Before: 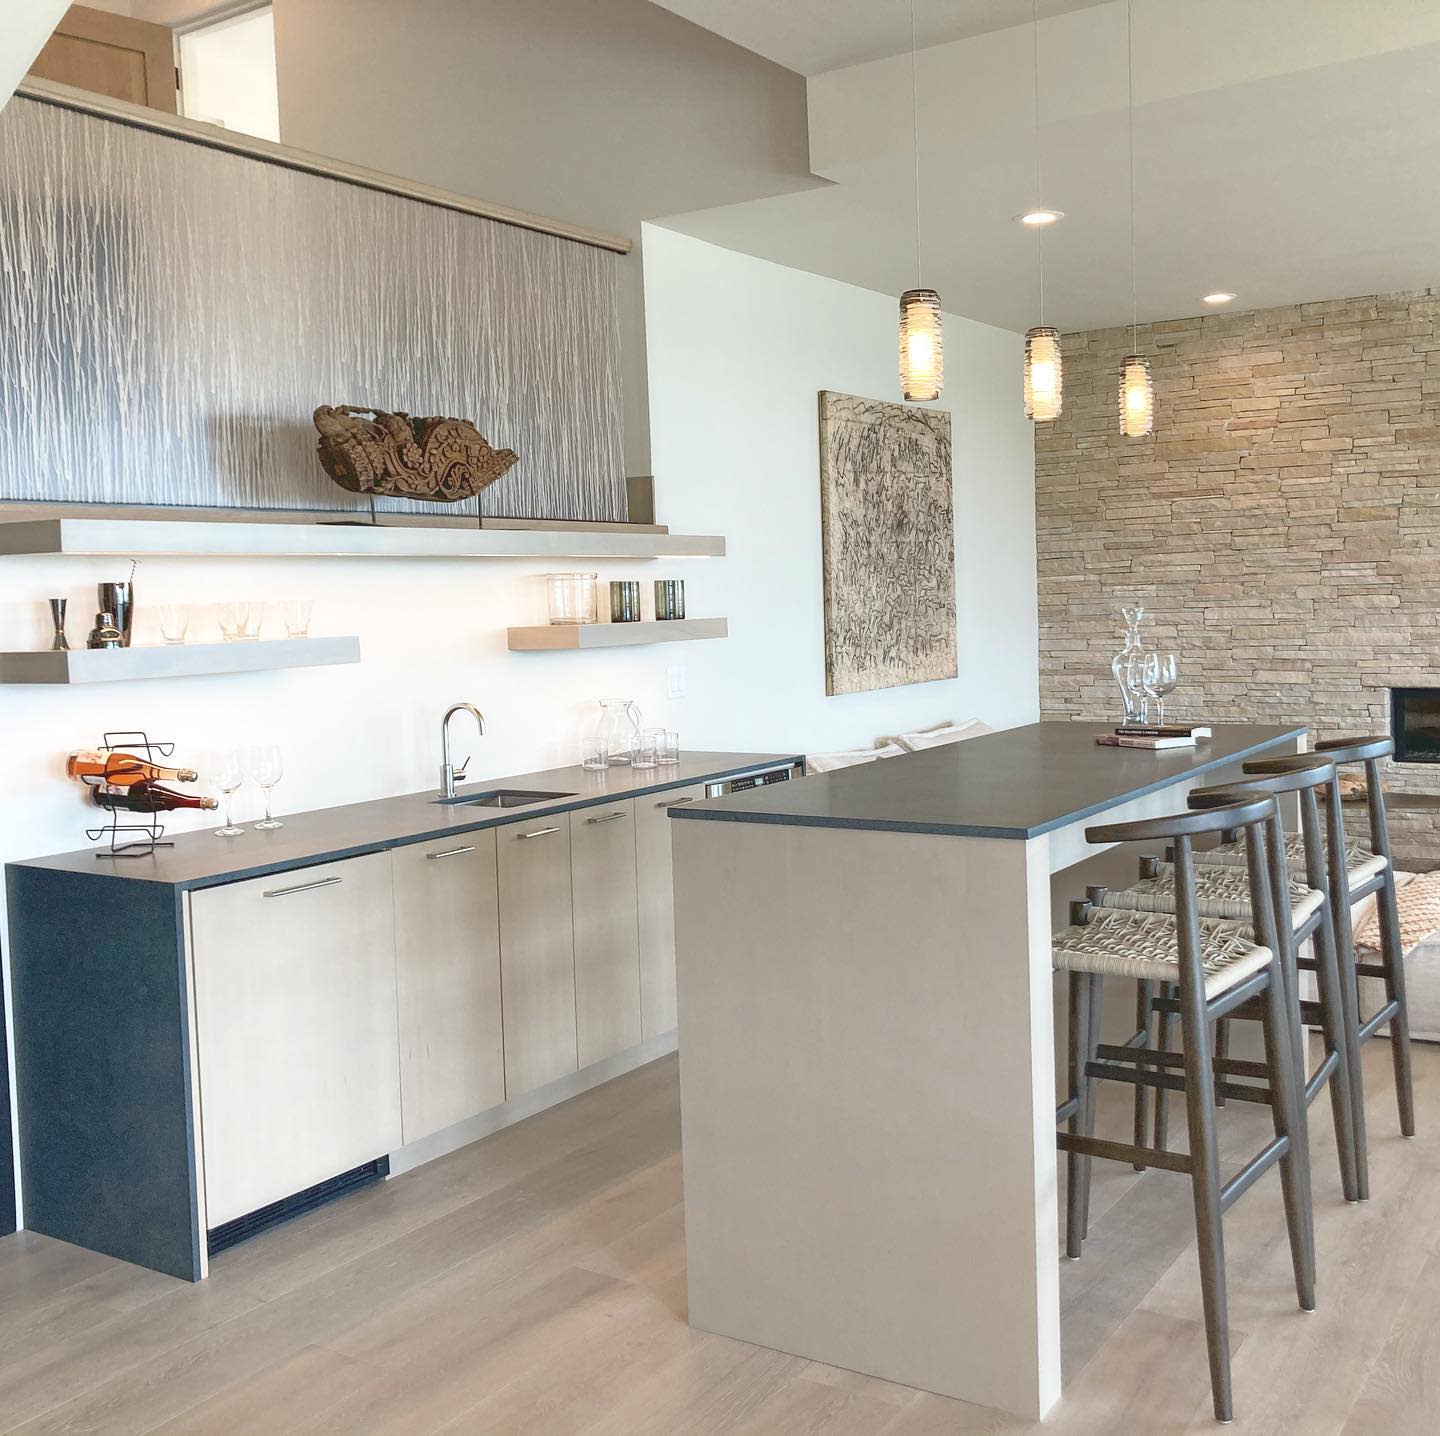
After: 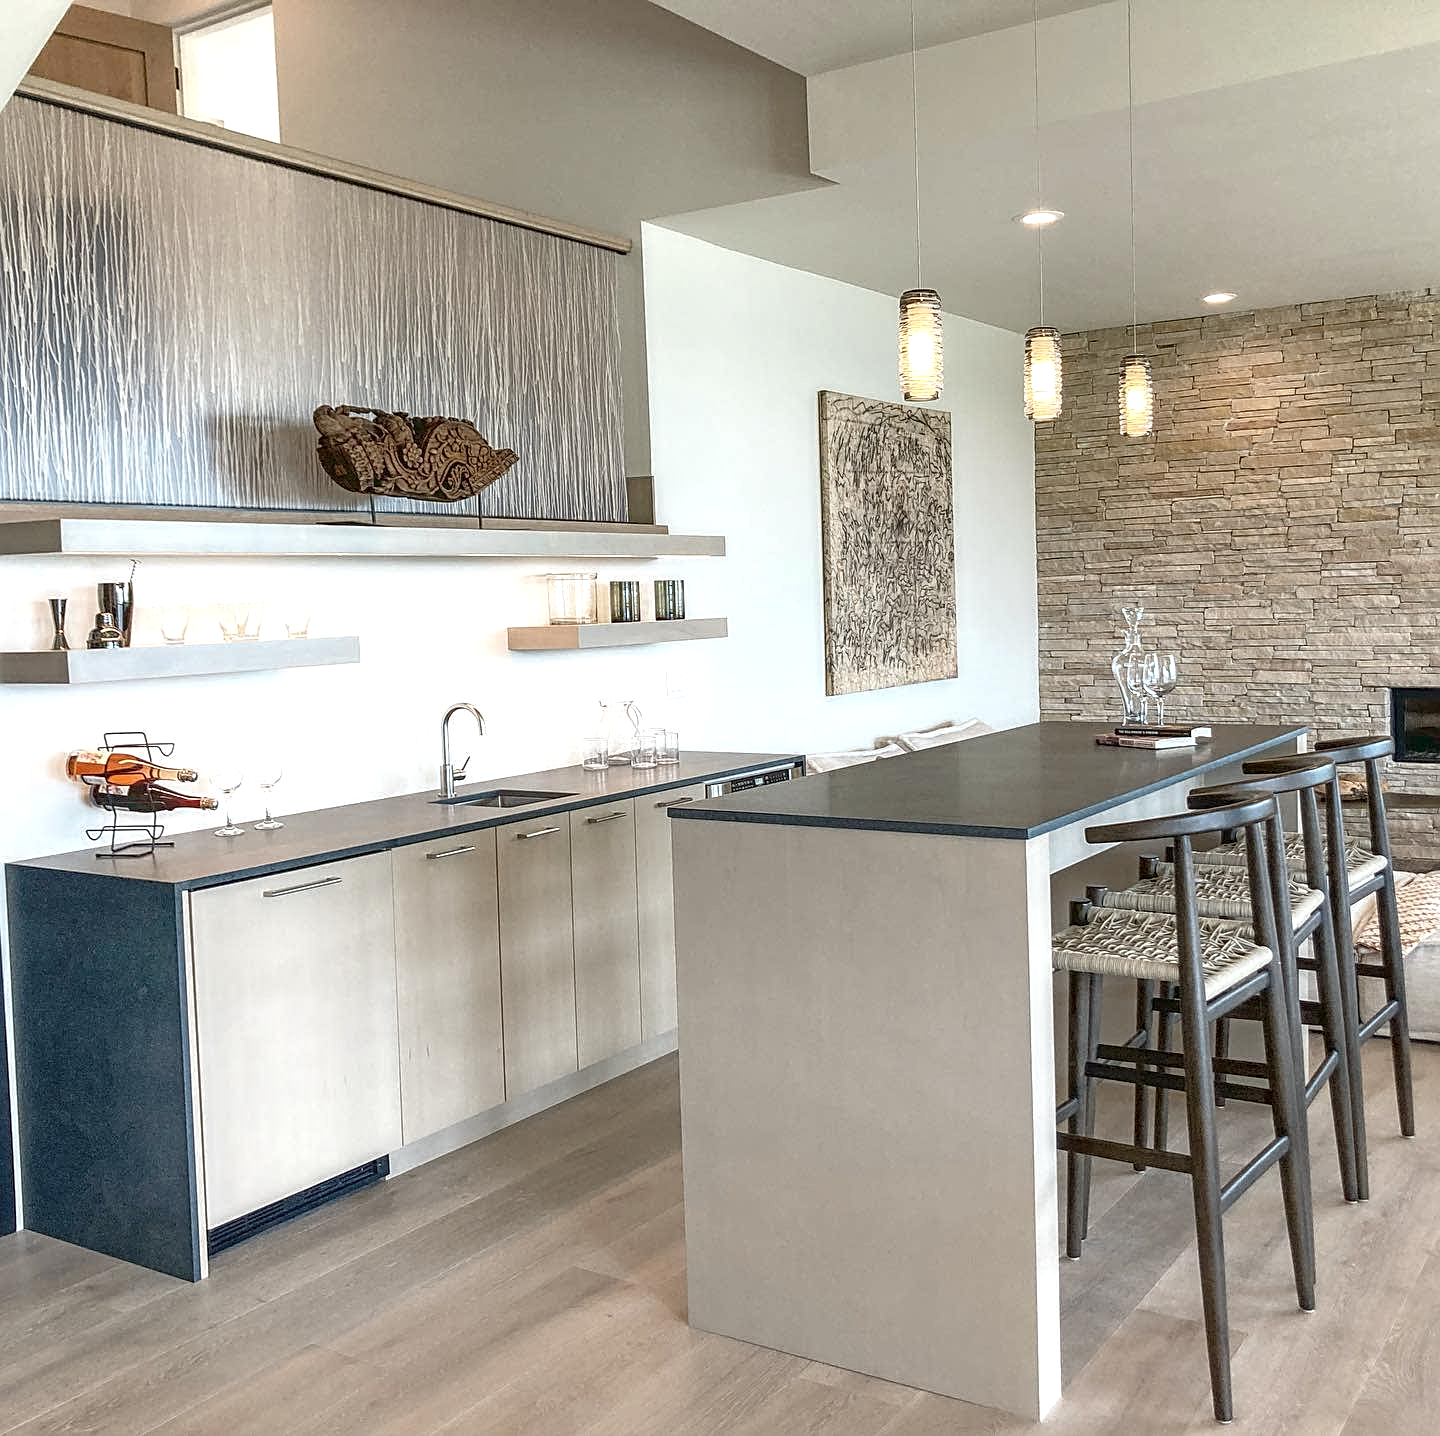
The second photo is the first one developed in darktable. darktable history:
sharpen: on, module defaults
local contrast: detail 154%
